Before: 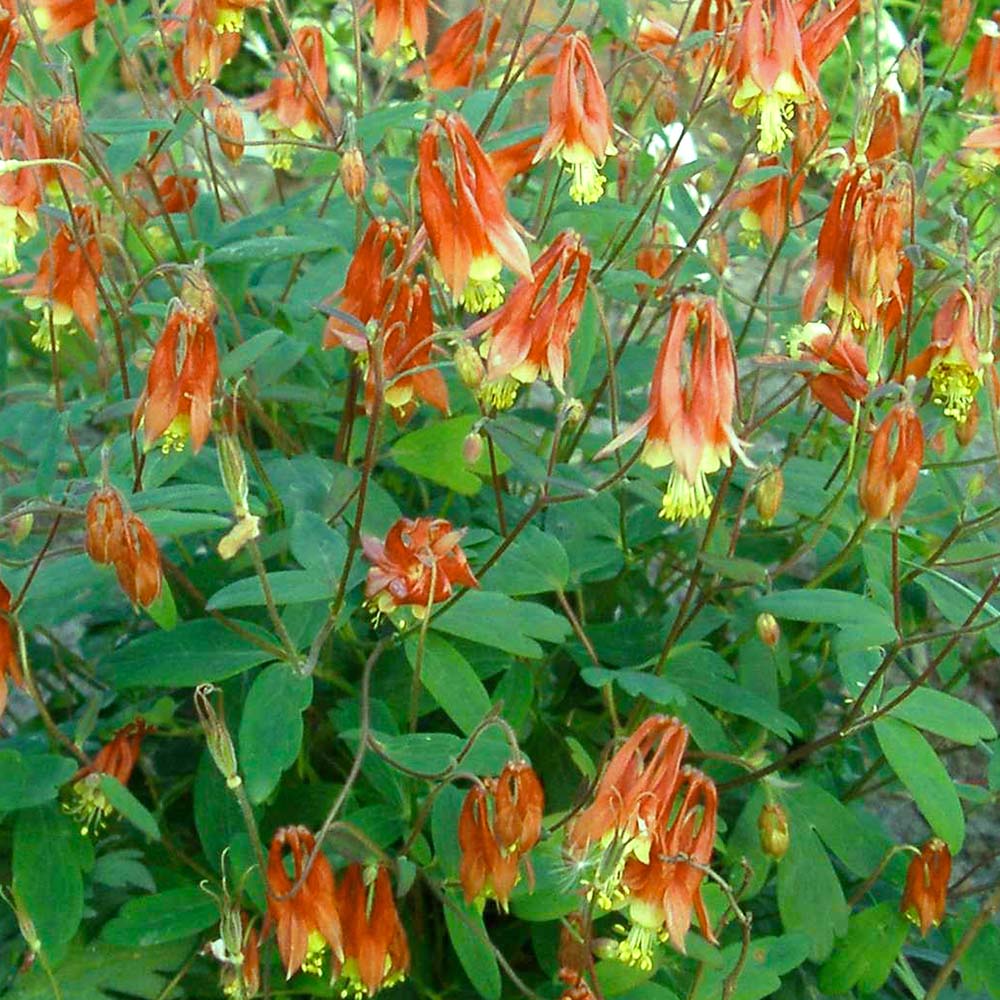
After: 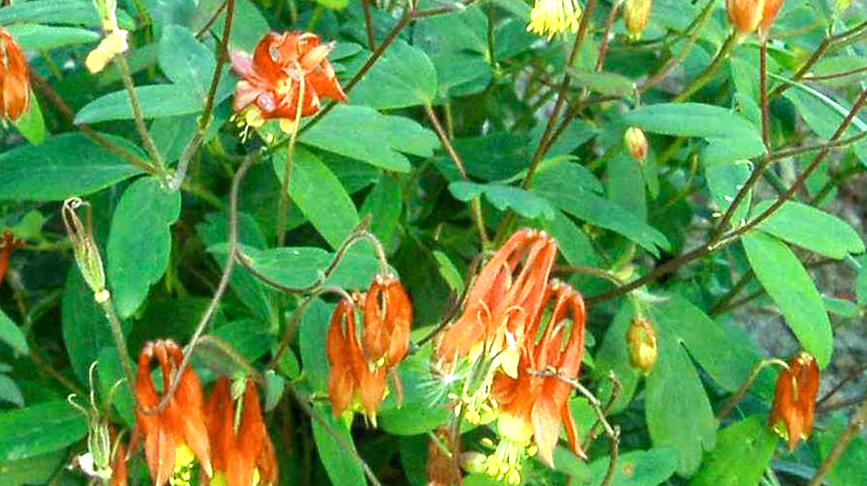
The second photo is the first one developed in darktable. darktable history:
local contrast: on, module defaults
crop and rotate: left 13.28%, top 48.652%, bottom 2.736%
exposure: black level correction 0, exposure 0.889 EV, compensate highlight preservation false
